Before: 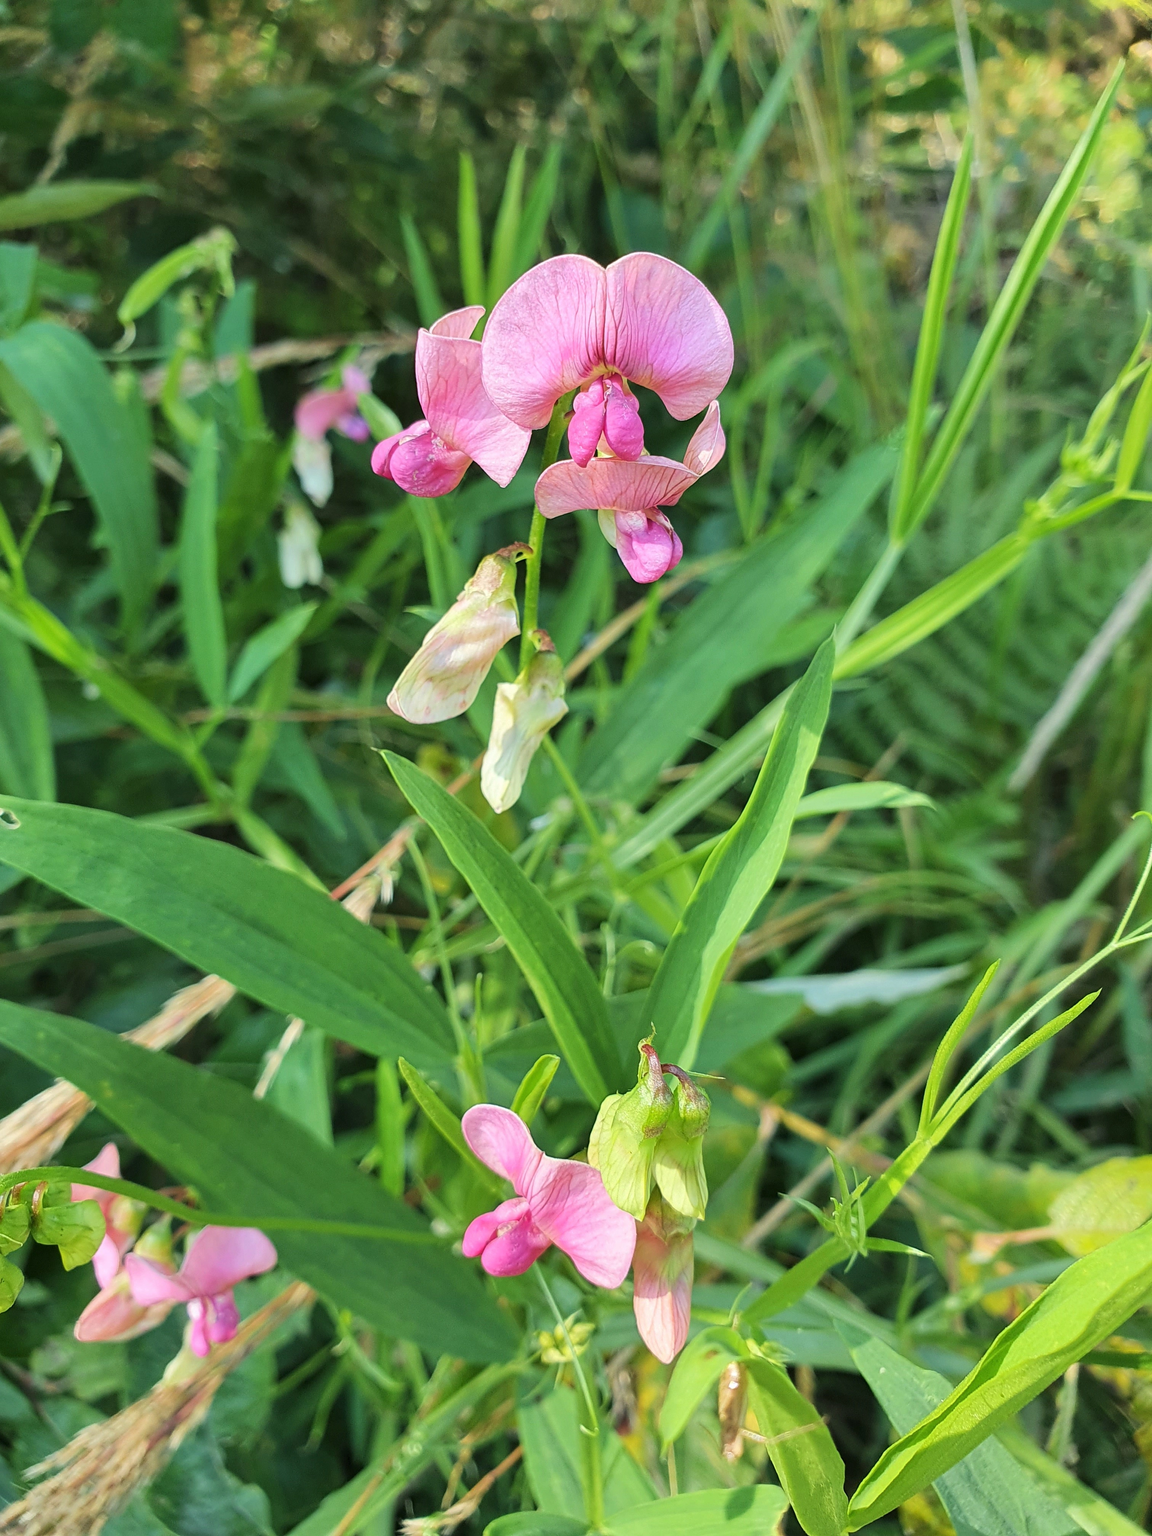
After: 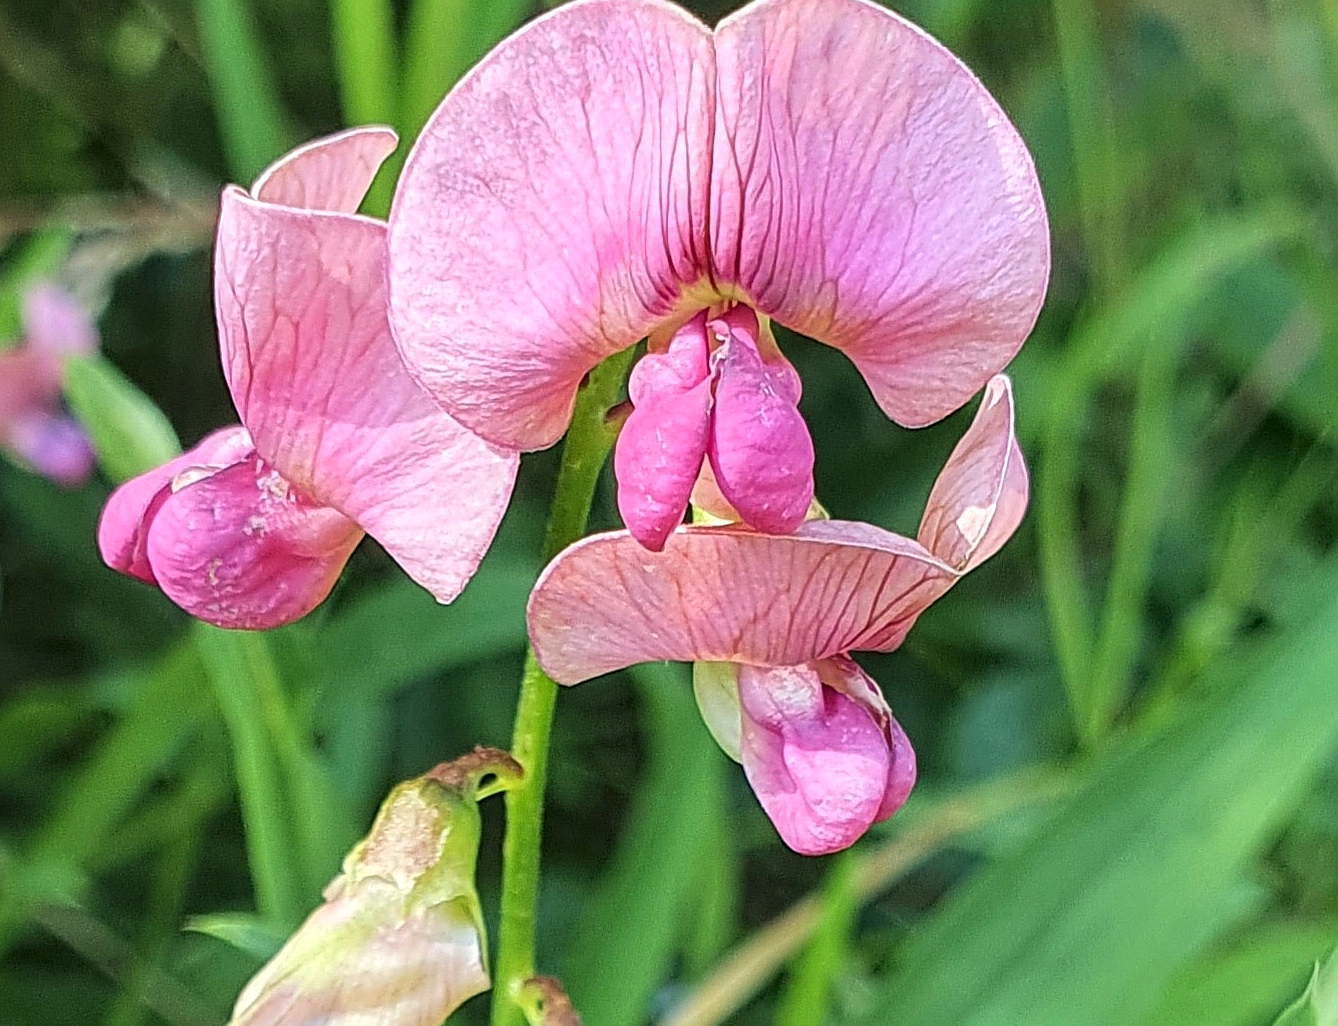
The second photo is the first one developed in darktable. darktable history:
exposure: compensate highlight preservation false
levels: mode automatic
sharpen: on, module defaults
crop: left 28.993%, top 16.785%, right 26.737%, bottom 57.752%
local contrast: on, module defaults
